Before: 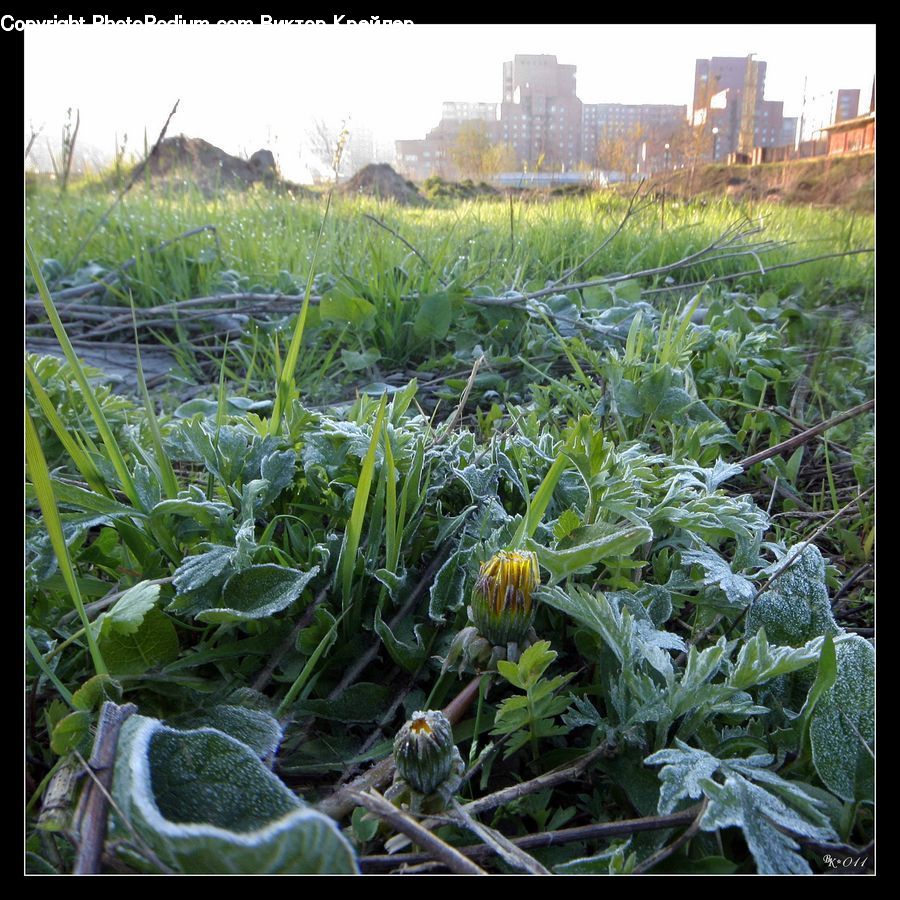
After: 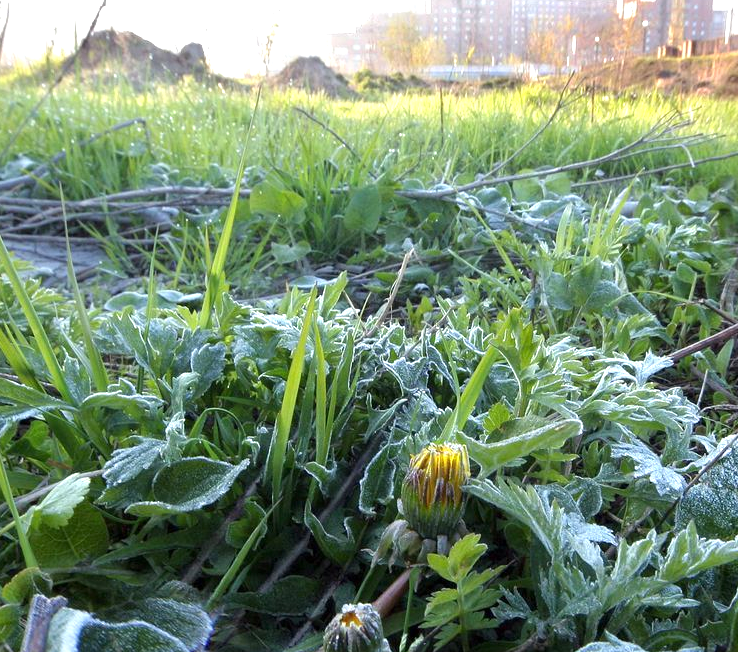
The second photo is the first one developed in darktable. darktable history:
crop: left 7.868%, top 11.997%, right 10.029%, bottom 15.452%
exposure: exposure 0.658 EV
